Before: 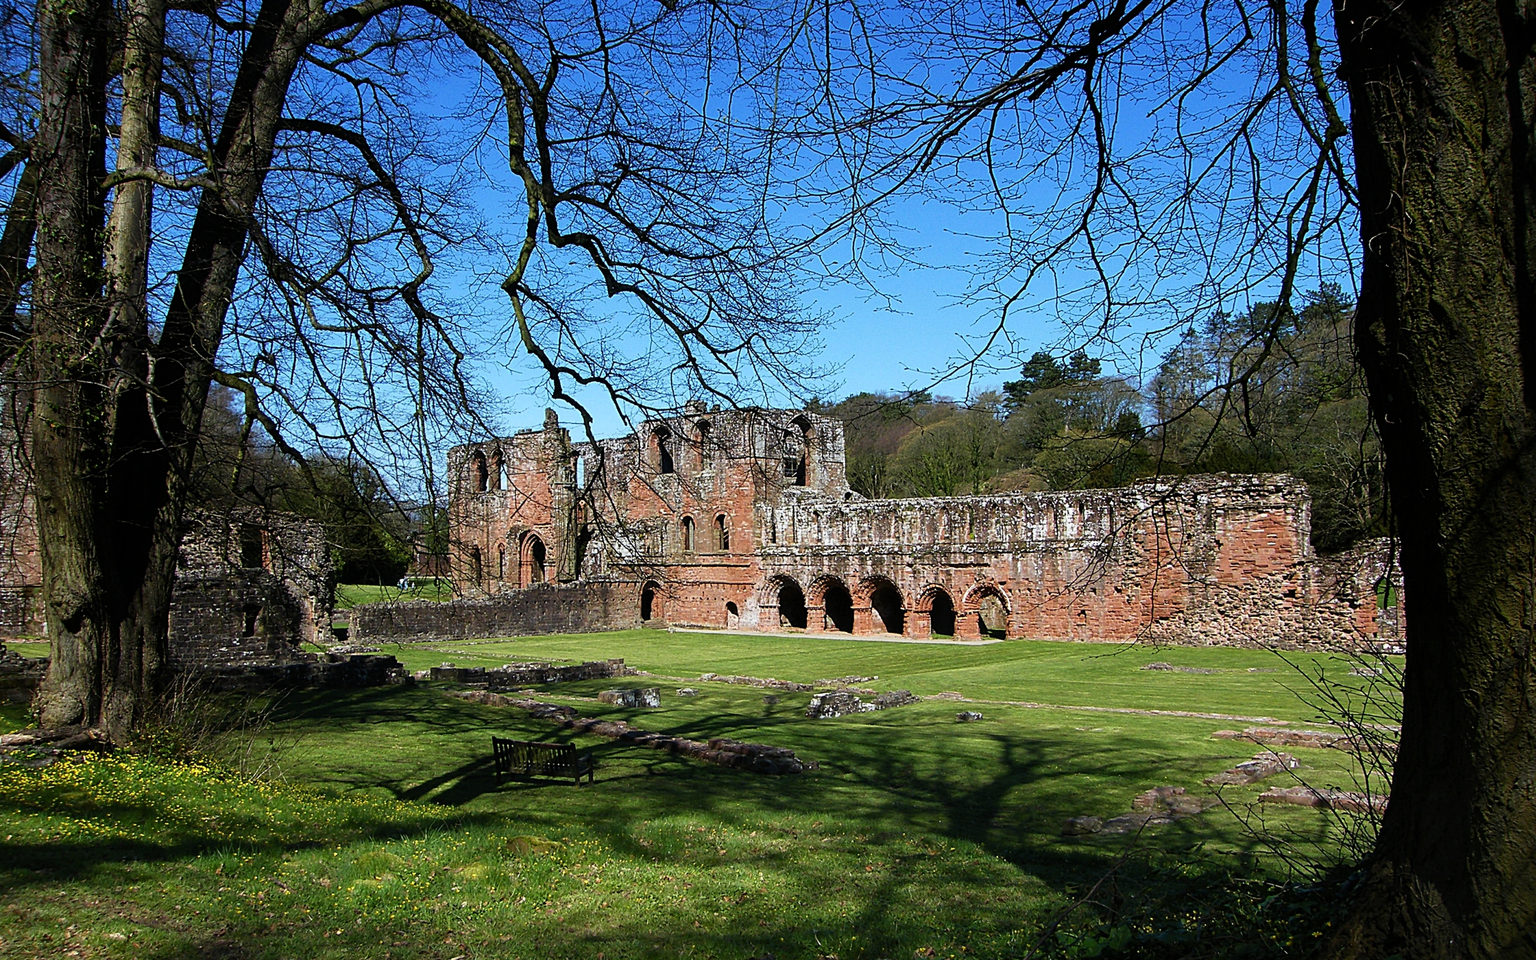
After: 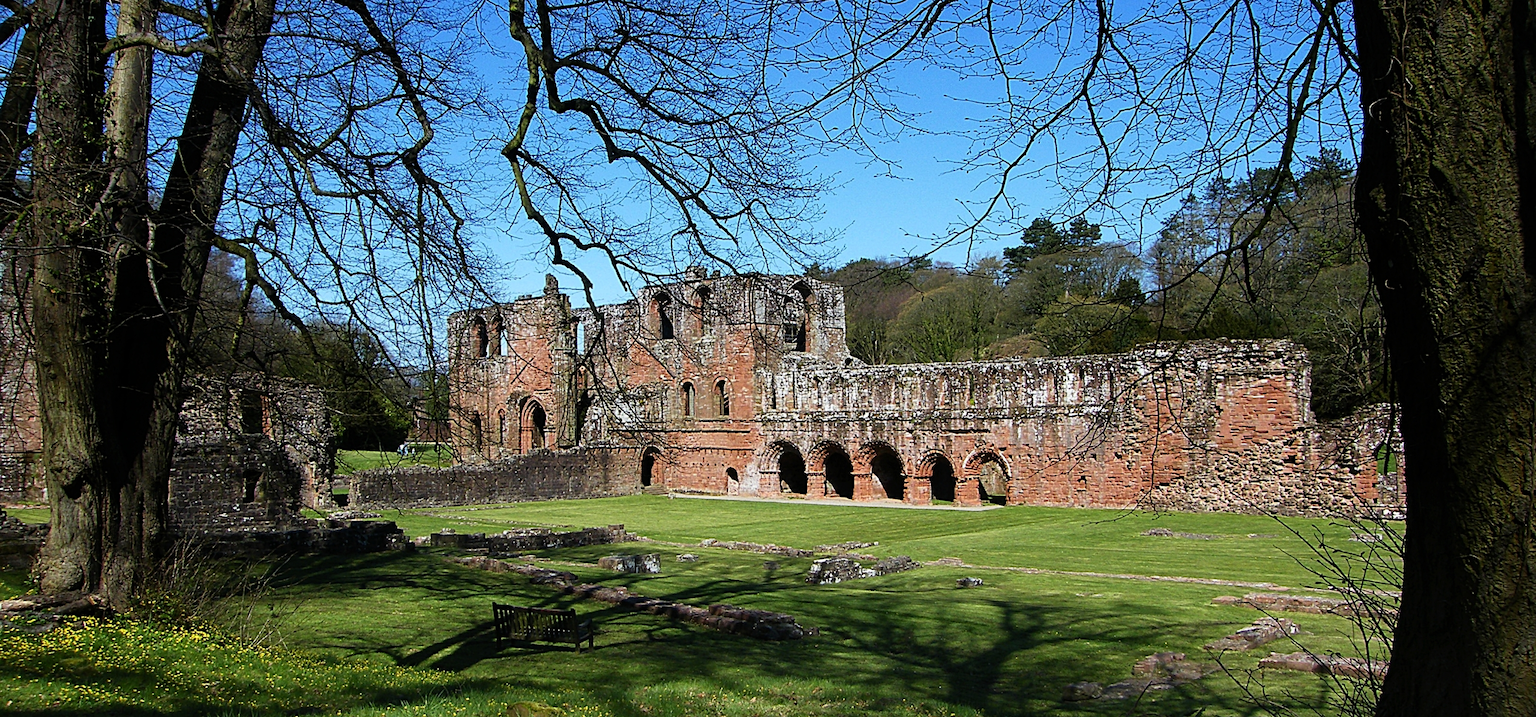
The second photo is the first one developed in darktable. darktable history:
crop: top 14.025%, bottom 11.23%
